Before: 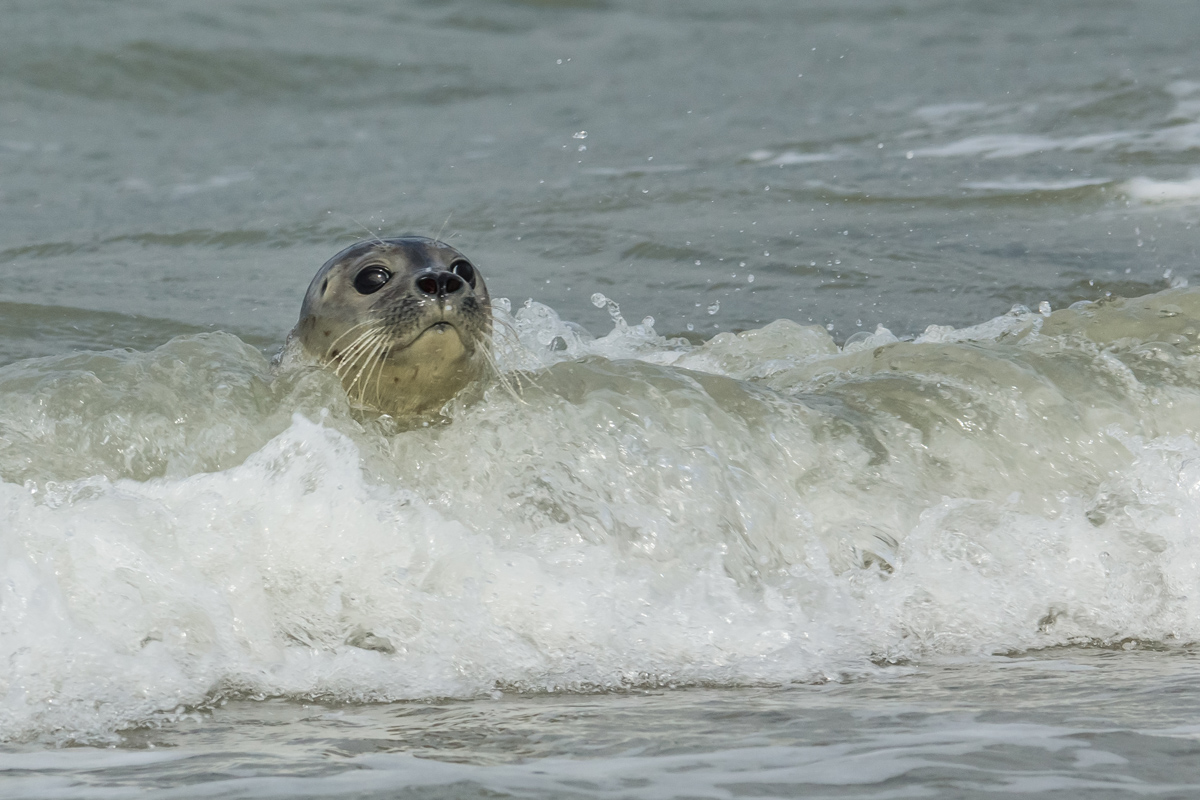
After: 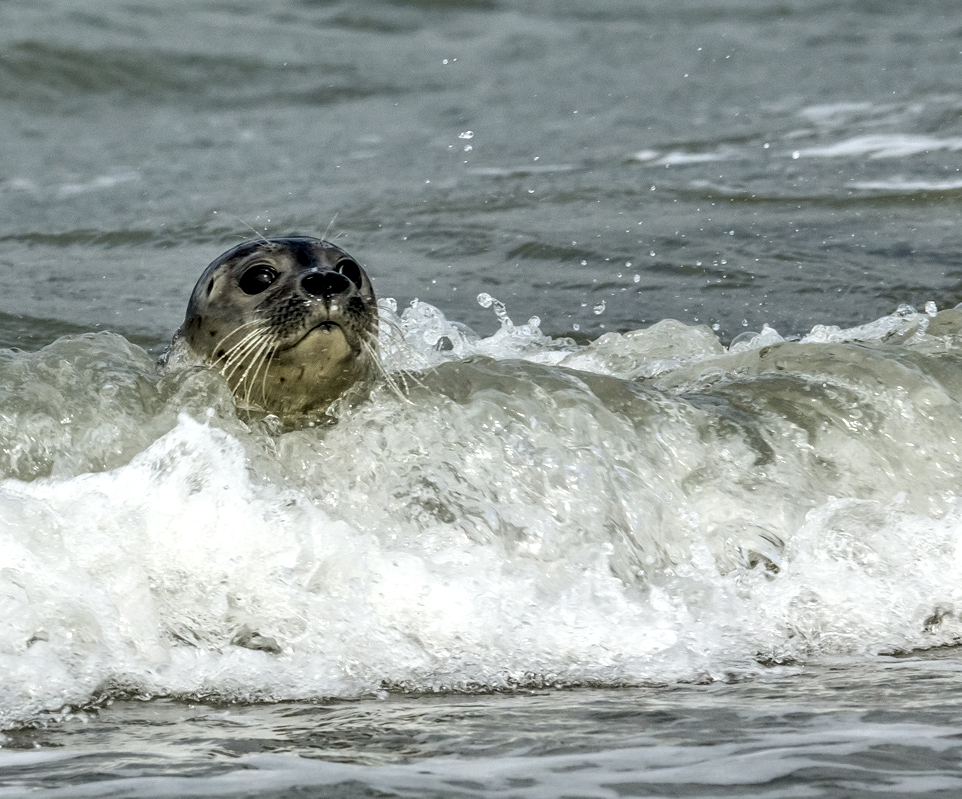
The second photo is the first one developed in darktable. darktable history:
local contrast: detail 202%
crop and rotate: left 9.538%, right 10.222%
